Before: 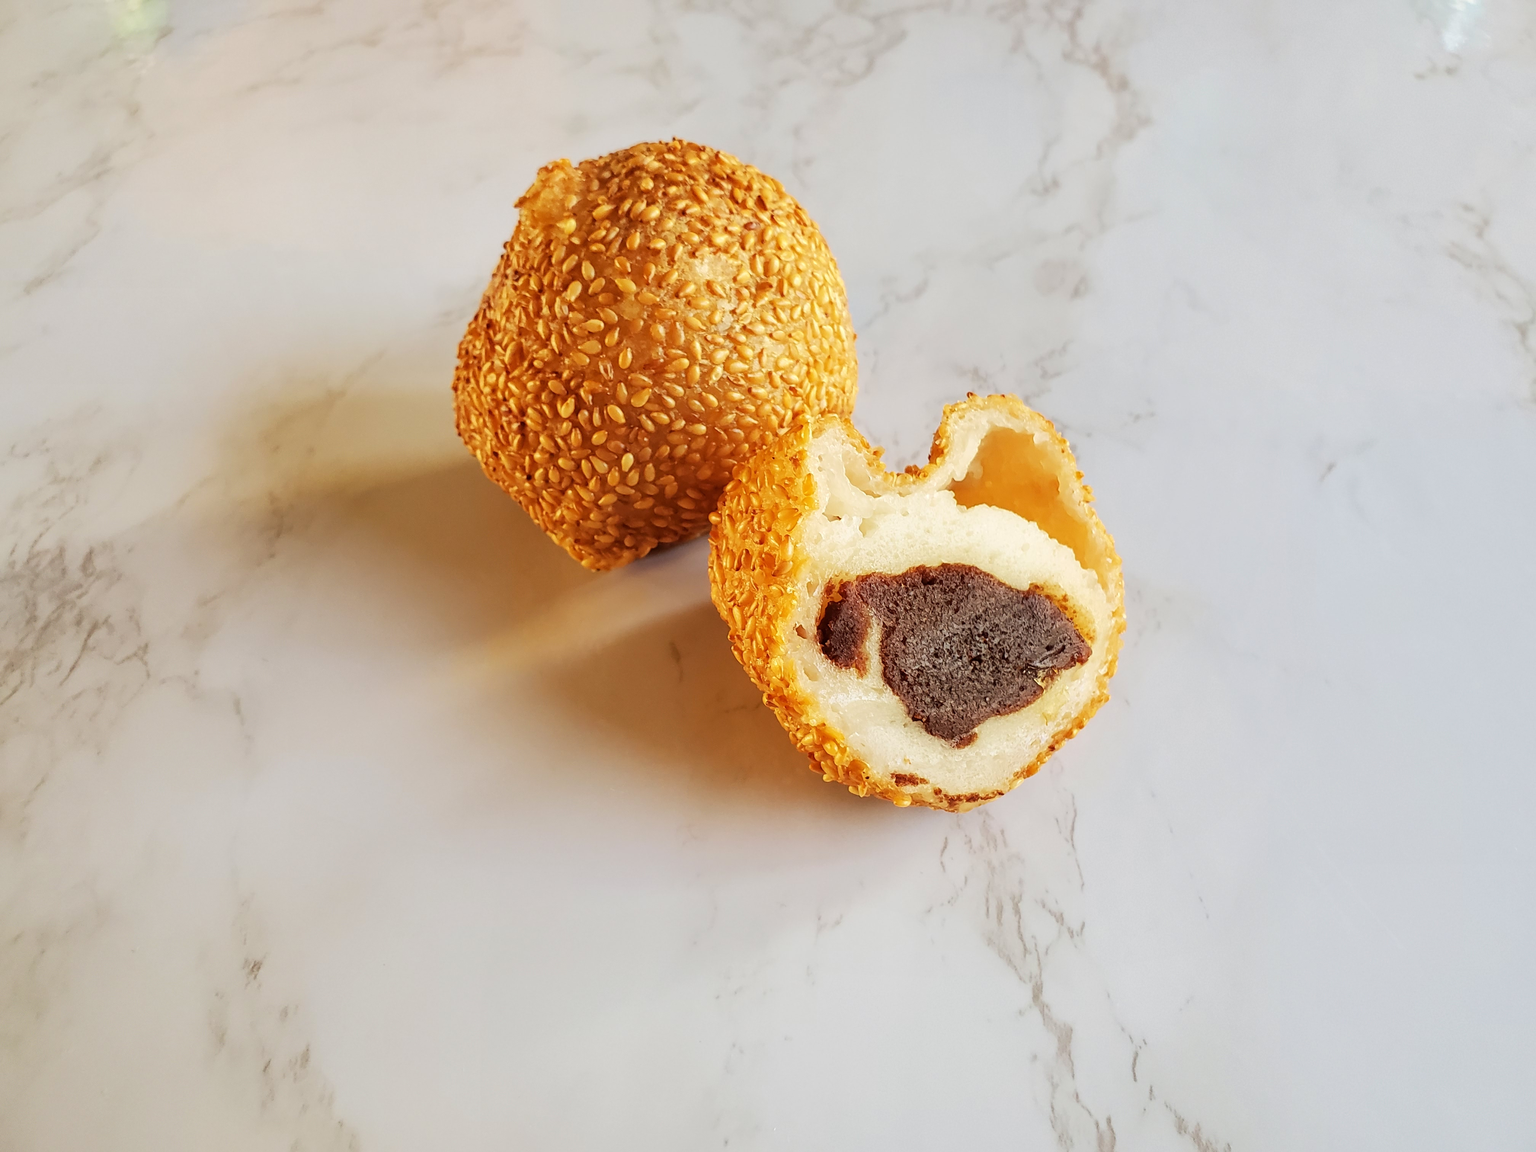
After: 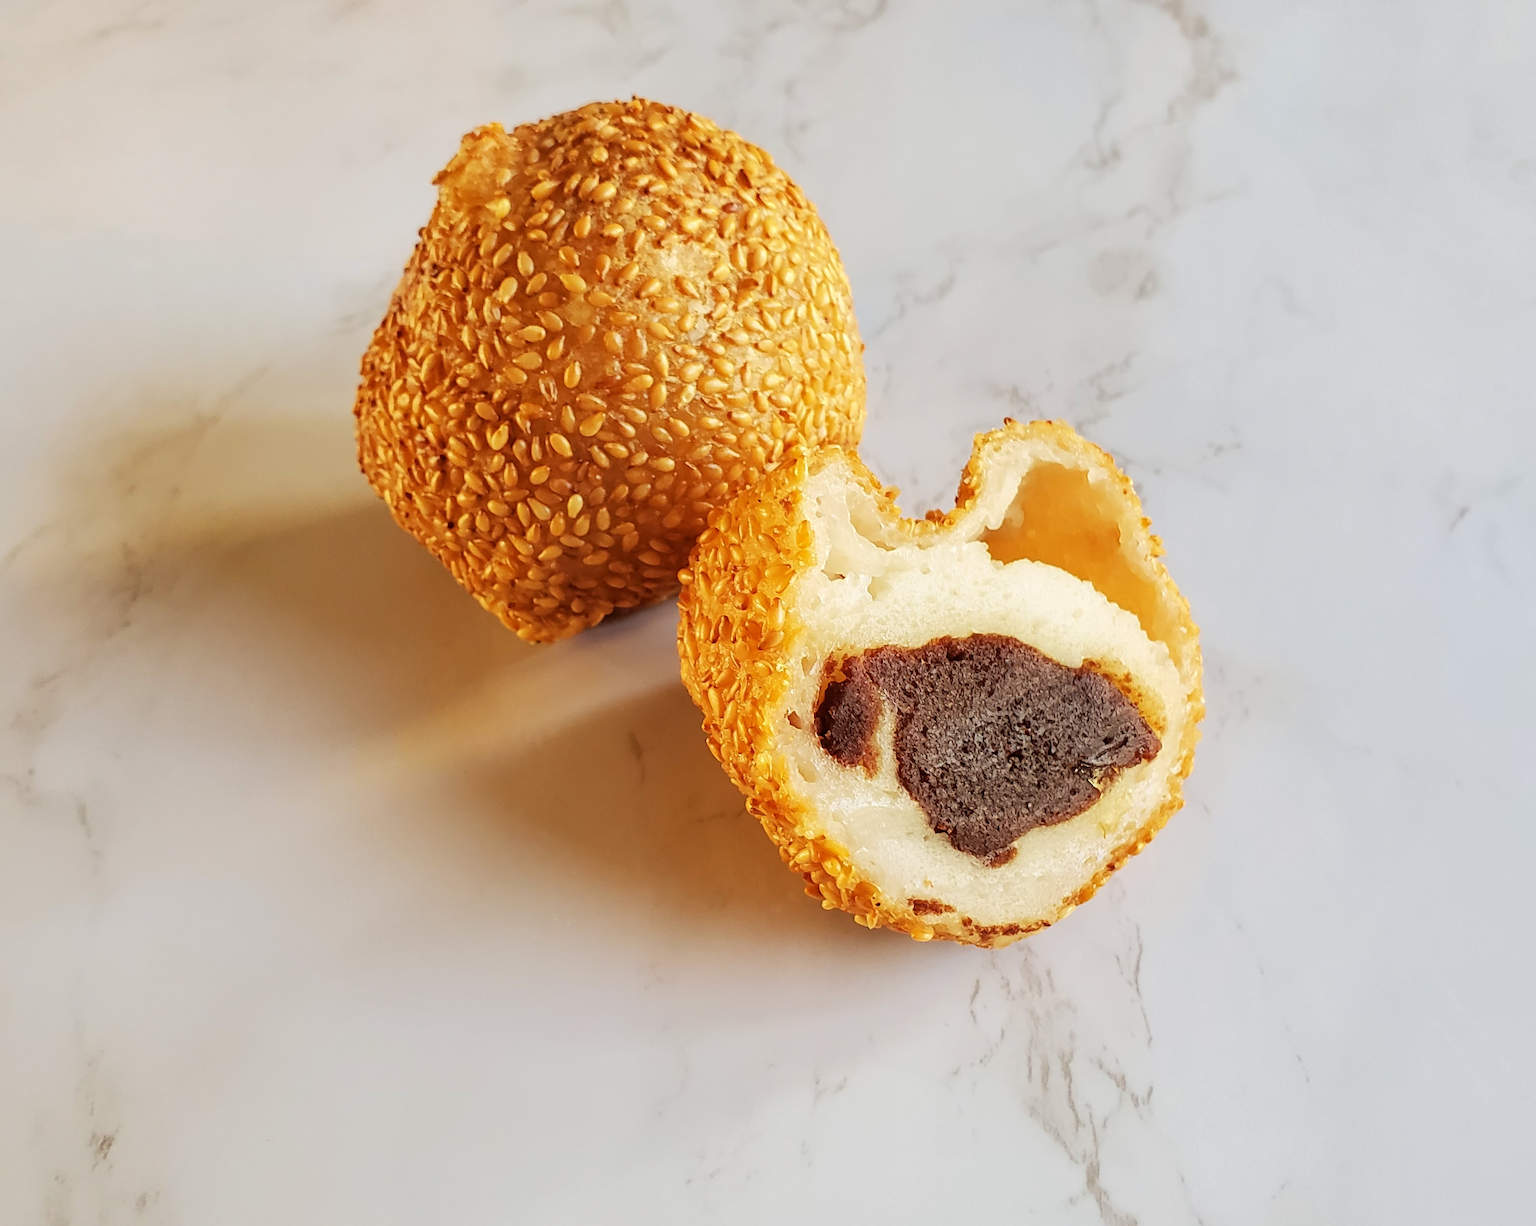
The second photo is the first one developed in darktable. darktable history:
crop: left 11.225%, top 5.381%, right 9.565%, bottom 10.314%
